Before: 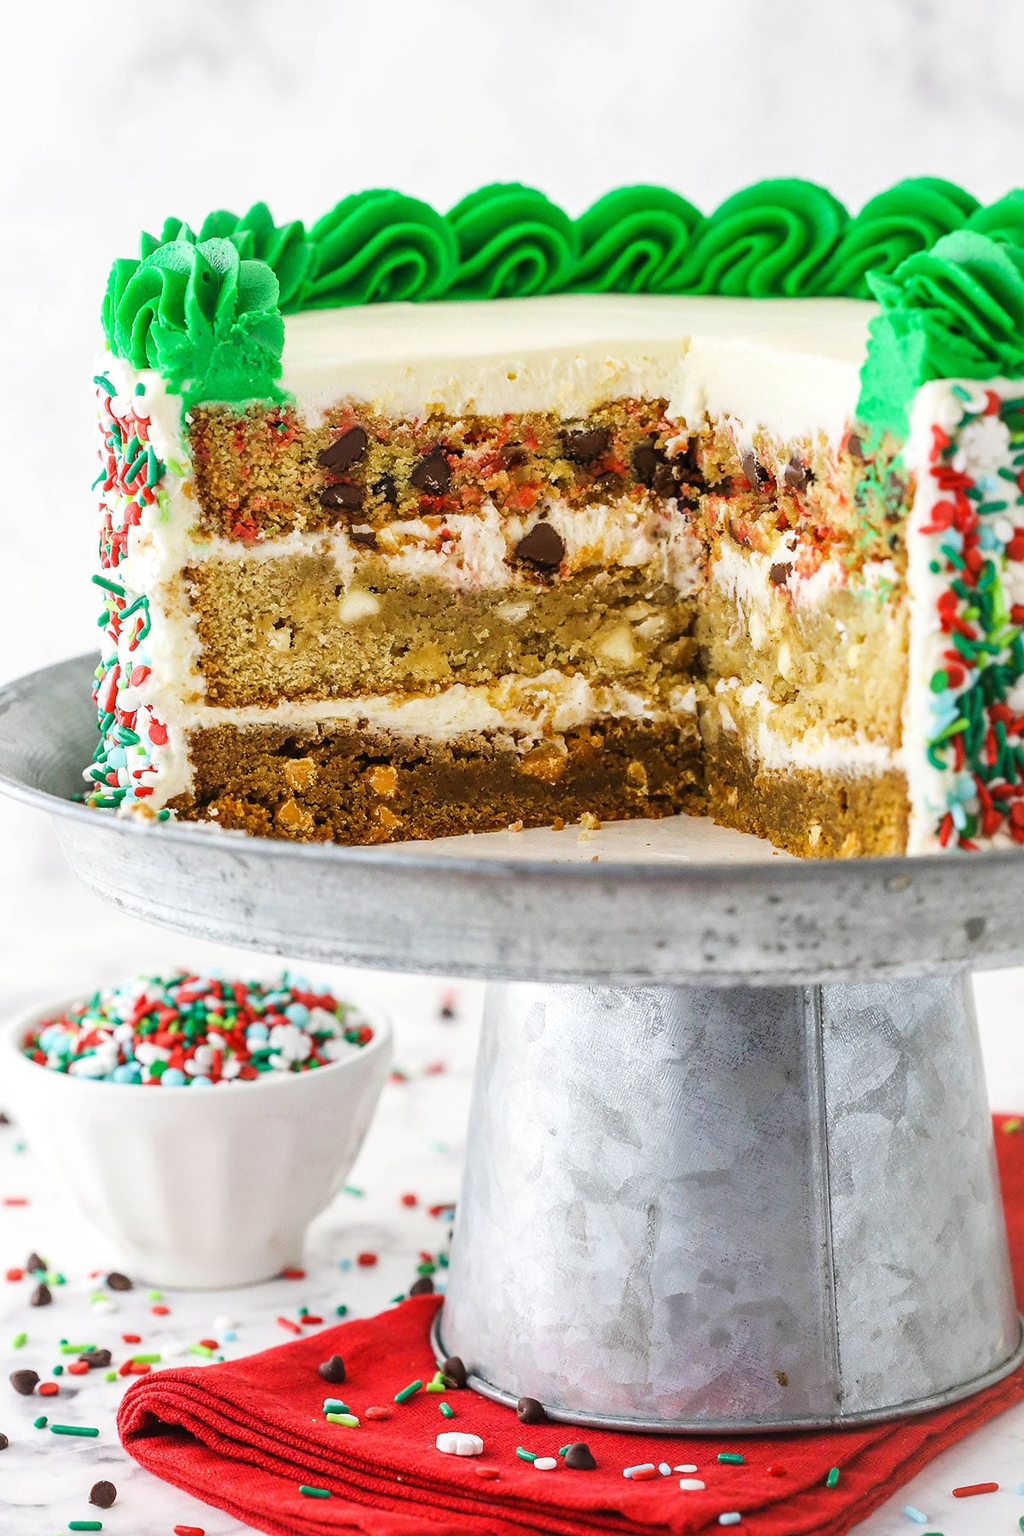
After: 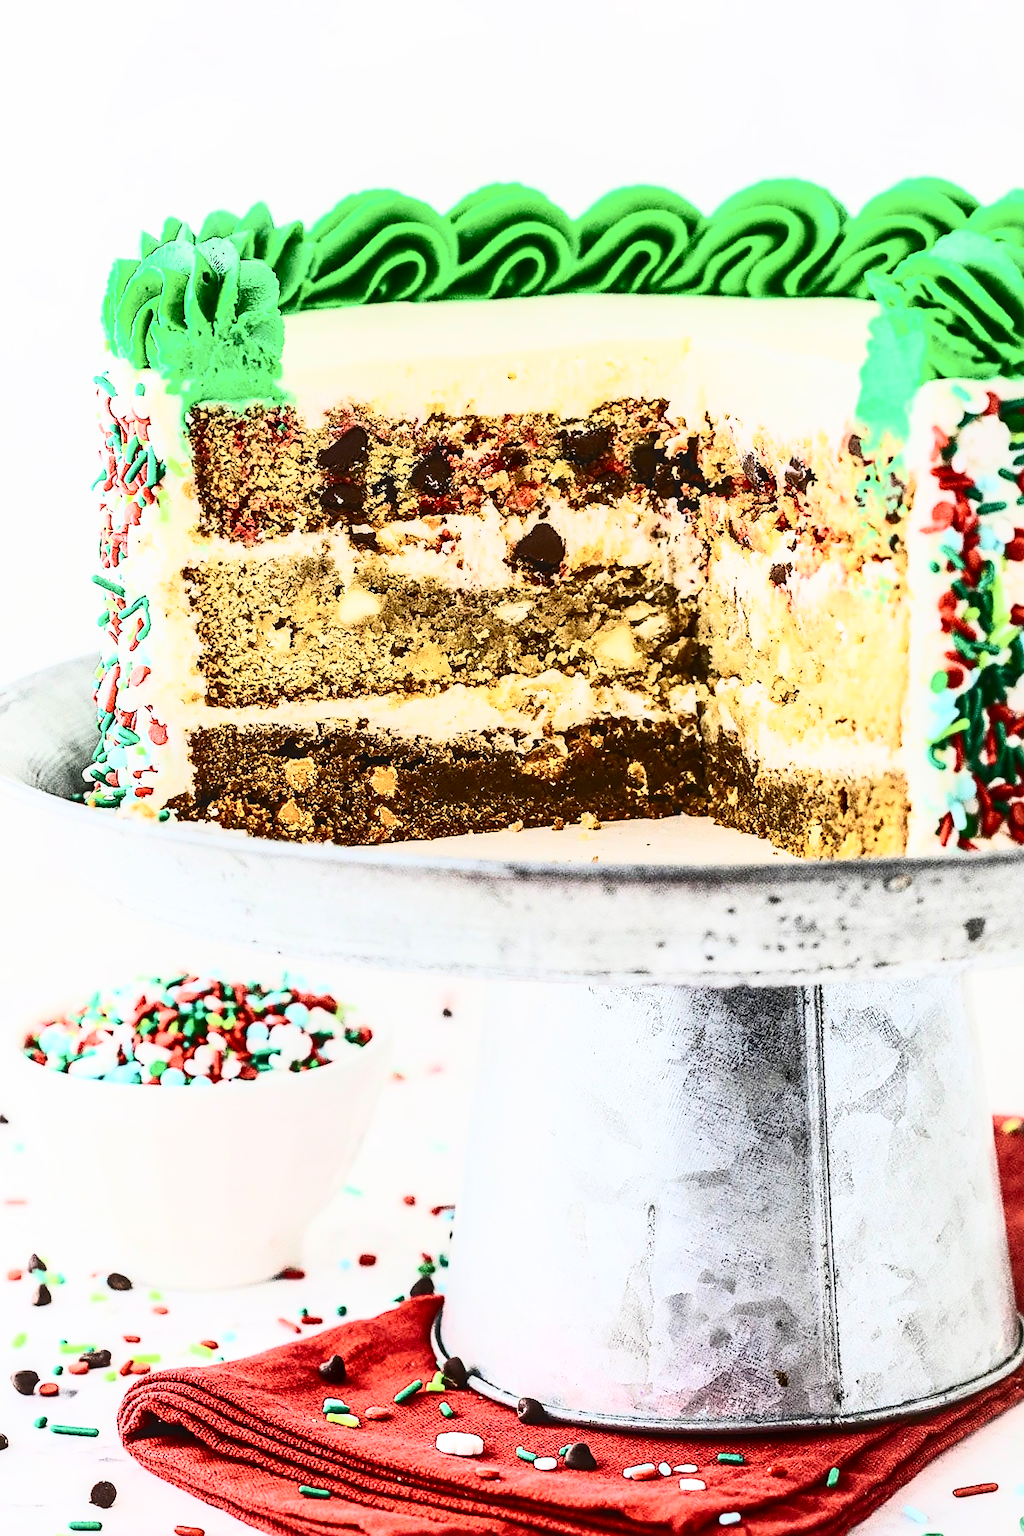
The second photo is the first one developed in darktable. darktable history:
contrast brightness saturation: contrast 0.943, brightness 0.191
sharpen: on, module defaults
local contrast: on, module defaults
